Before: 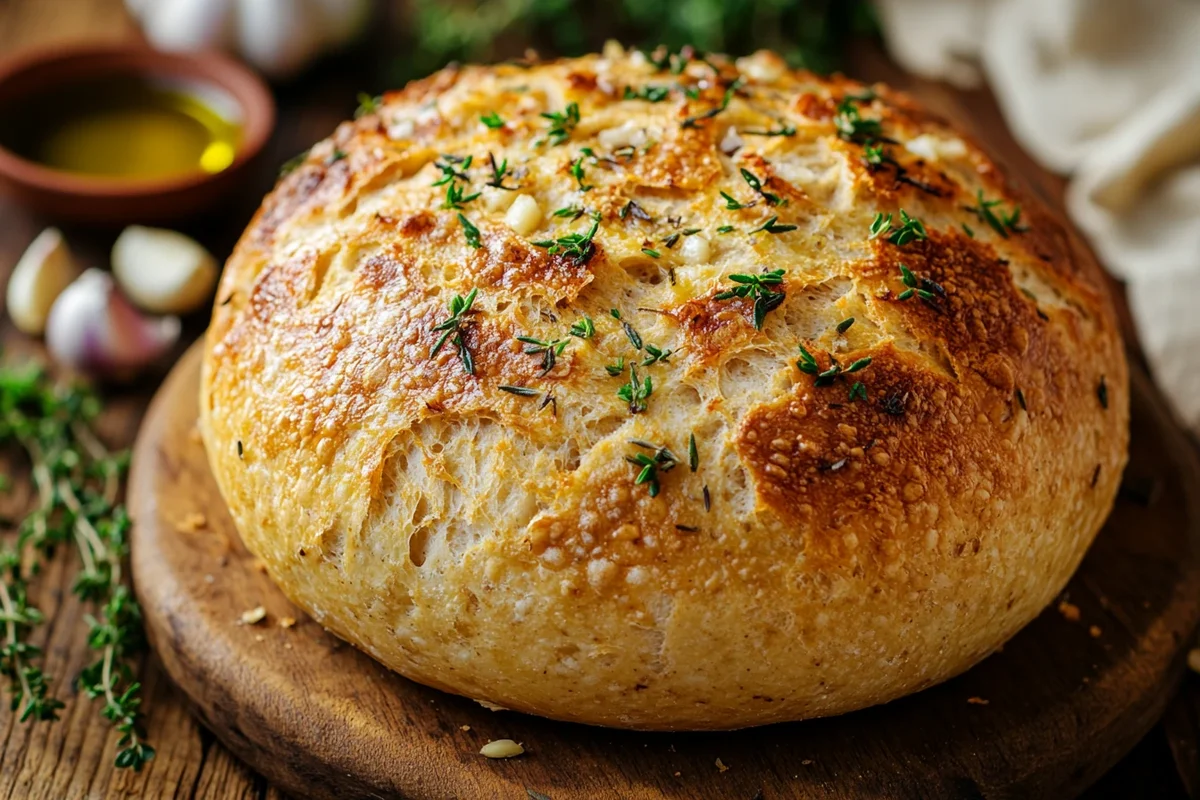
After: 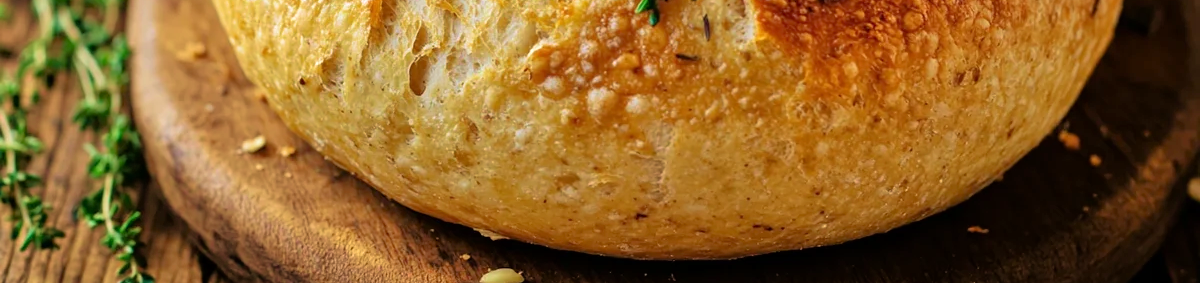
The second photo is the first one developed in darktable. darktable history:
tone equalizer: -7 EV 0.163 EV, -6 EV 0.614 EV, -5 EV 1.11 EV, -4 EV 1.29 EV, -3 EV 1.14 EV, -2 EV 0.6 EV, -1 EV 0.157 EV
velvia: strength 44.53%
crop and rotate: top 59.08%, bottom 5.492%
